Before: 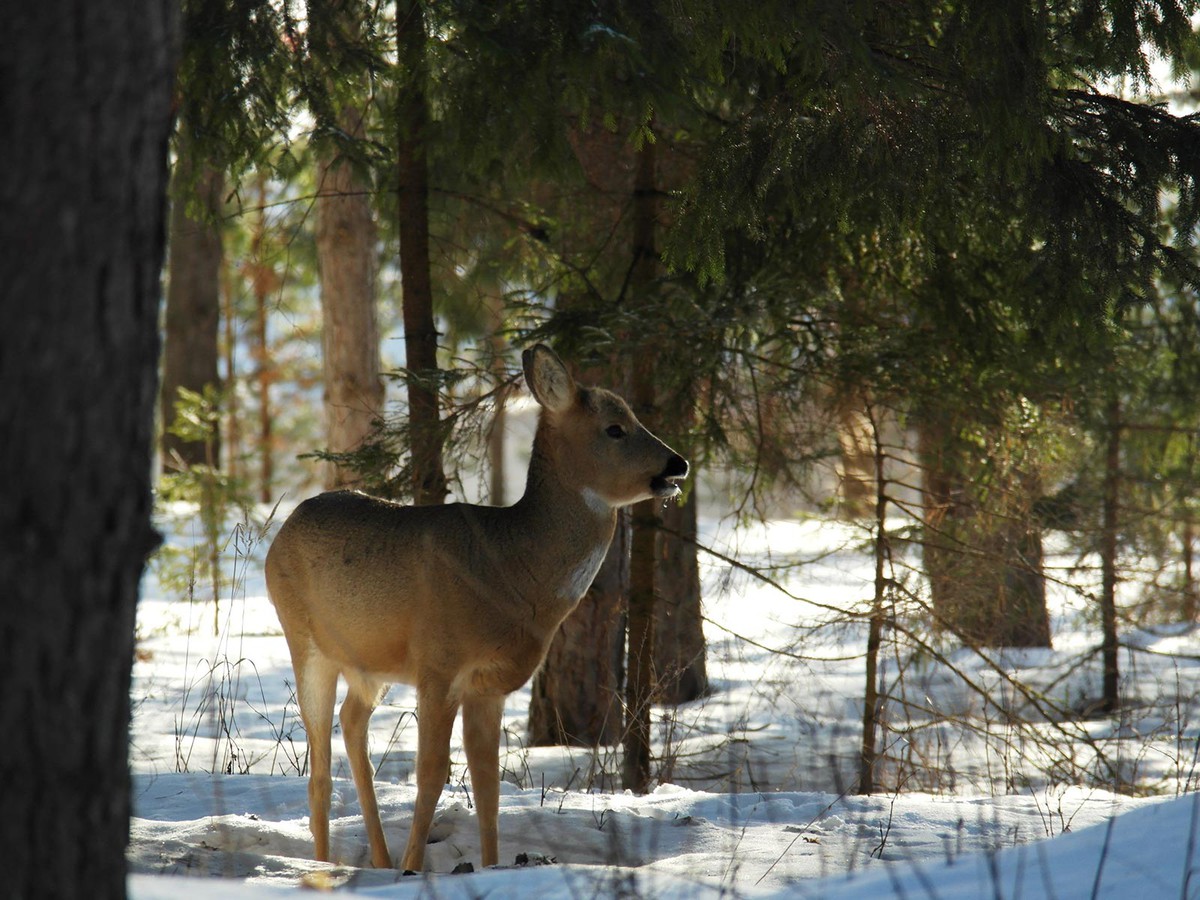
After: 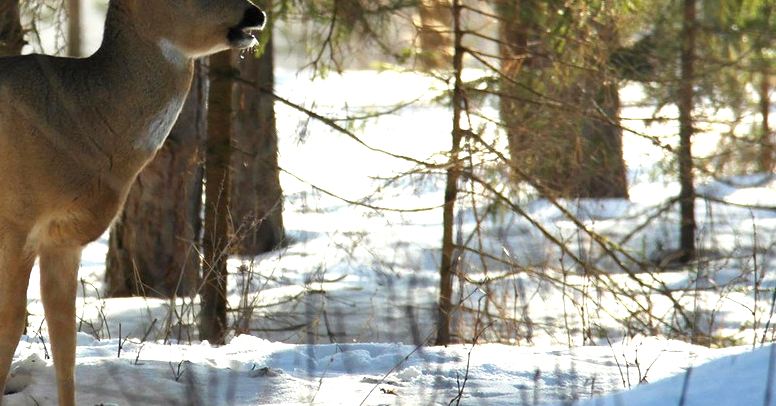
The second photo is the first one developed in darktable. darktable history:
exposure: exposure 0.742 EV, compensate exposure bias true, compensate highlight preservation false
crop and rotate: left 35.29%, top 49.996%, bottom 4.788%
